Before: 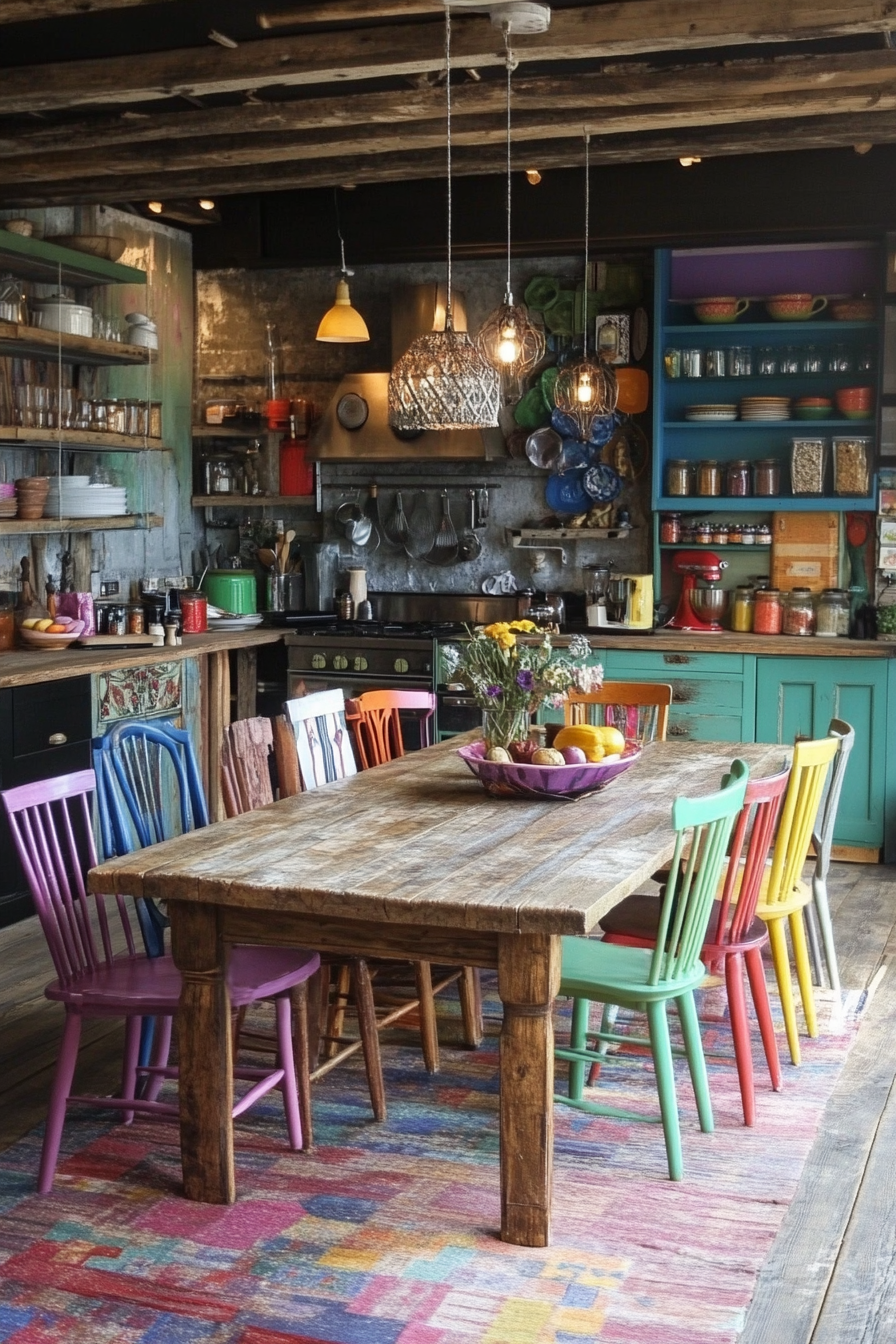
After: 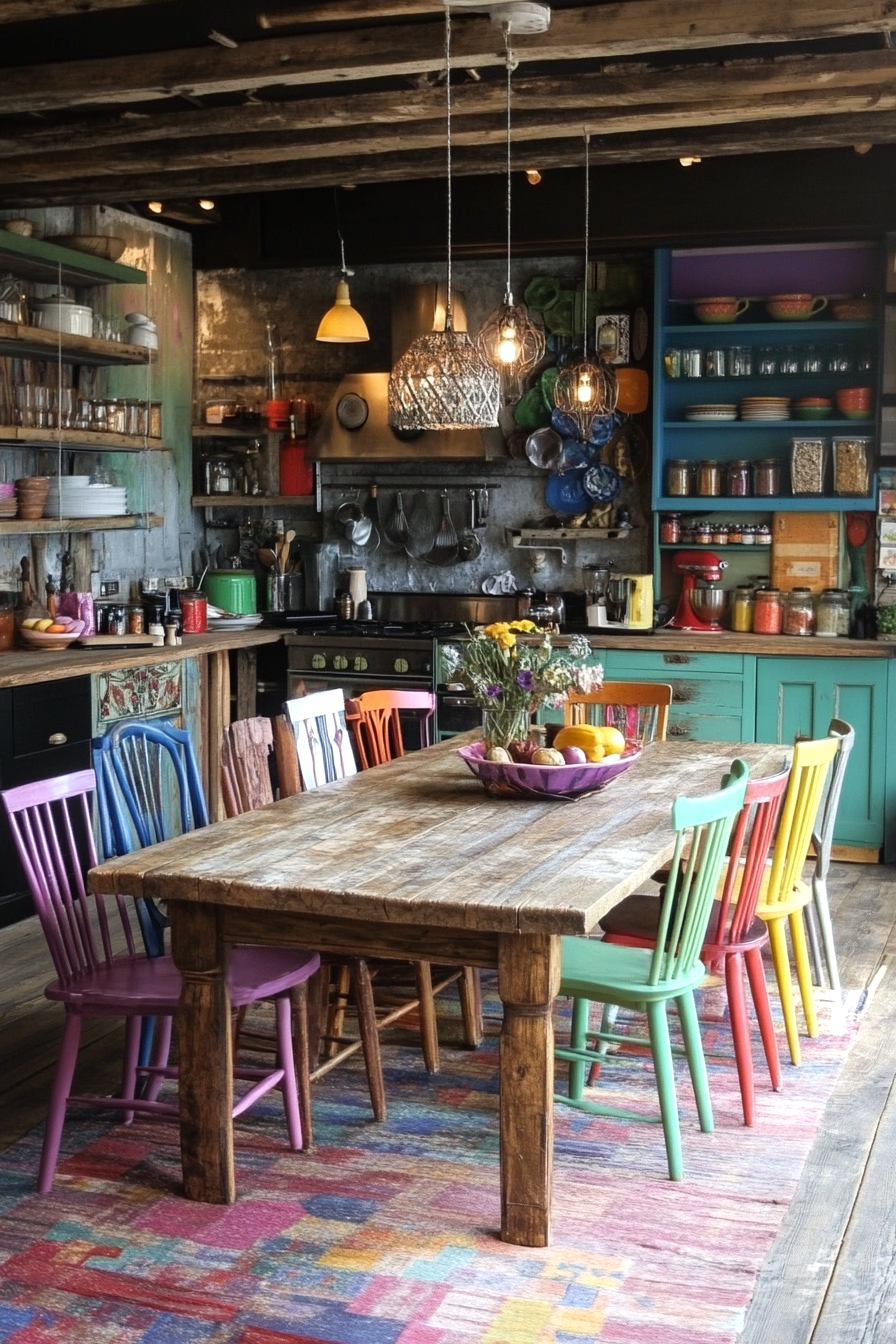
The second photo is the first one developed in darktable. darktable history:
exposure: exposure -0.215 EV, compensate exposure bias true, compensate highlight preservation false
tone equalizer: -8 EV -0.407 EV, -7 EV -0.369 EV, -6 EV -0.371 EV, -5 EV -0.241 EV, -3 EV 0.242 EV, -2 EV 0.314 EV, -1 EV 0.389 EV, +0 EV 0.426 EV
